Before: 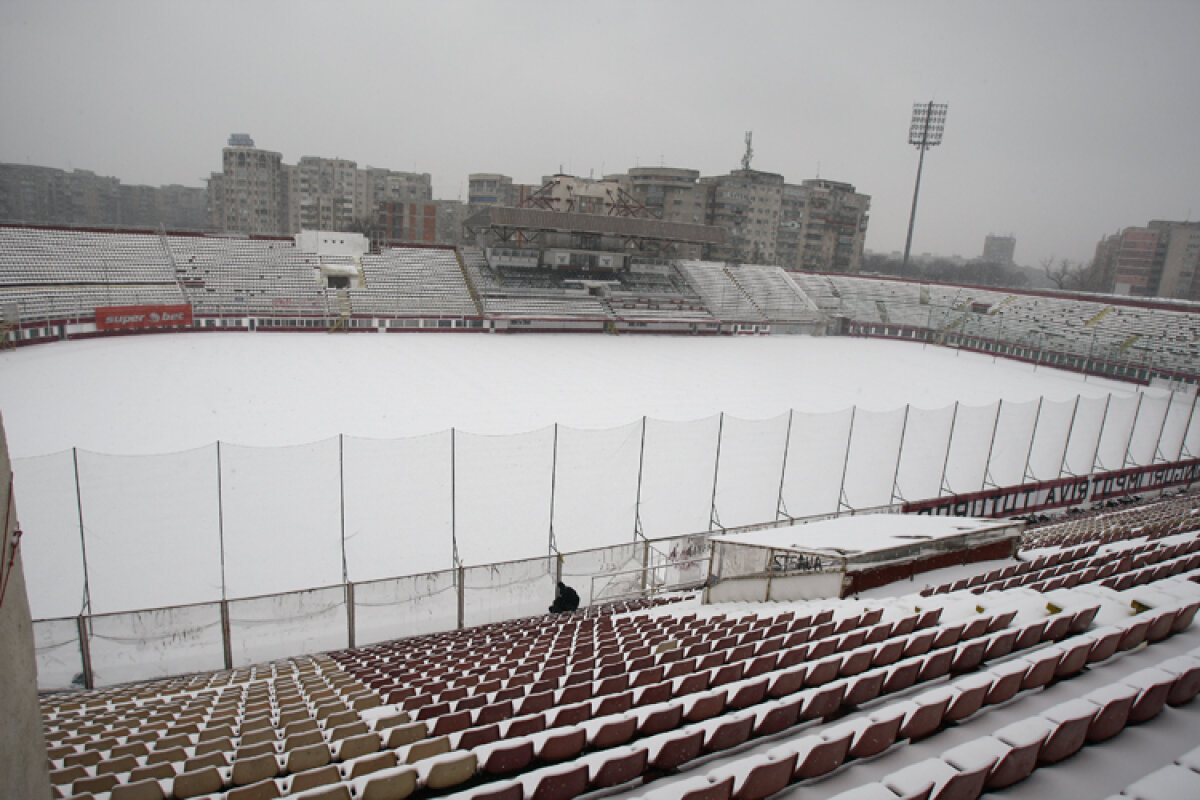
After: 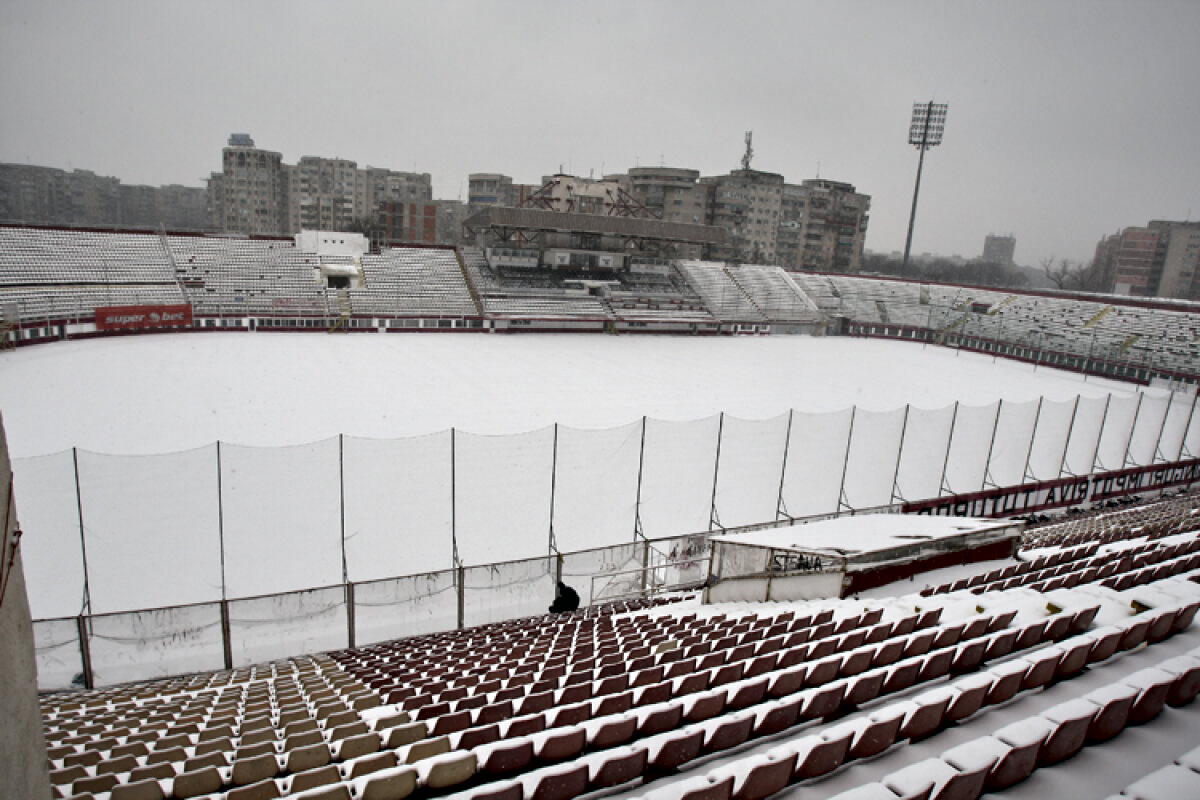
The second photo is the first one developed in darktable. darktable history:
contrast equalizer: y [[0.545, 0.572, 0.59, 0.59, 0.571, 0.545], [0.5 ×6], [0.5 ×6], [0 ×6], [0 ×6]]
shadows and highlights: shadows 36.29, highlights -27.94, soften with gaussian
